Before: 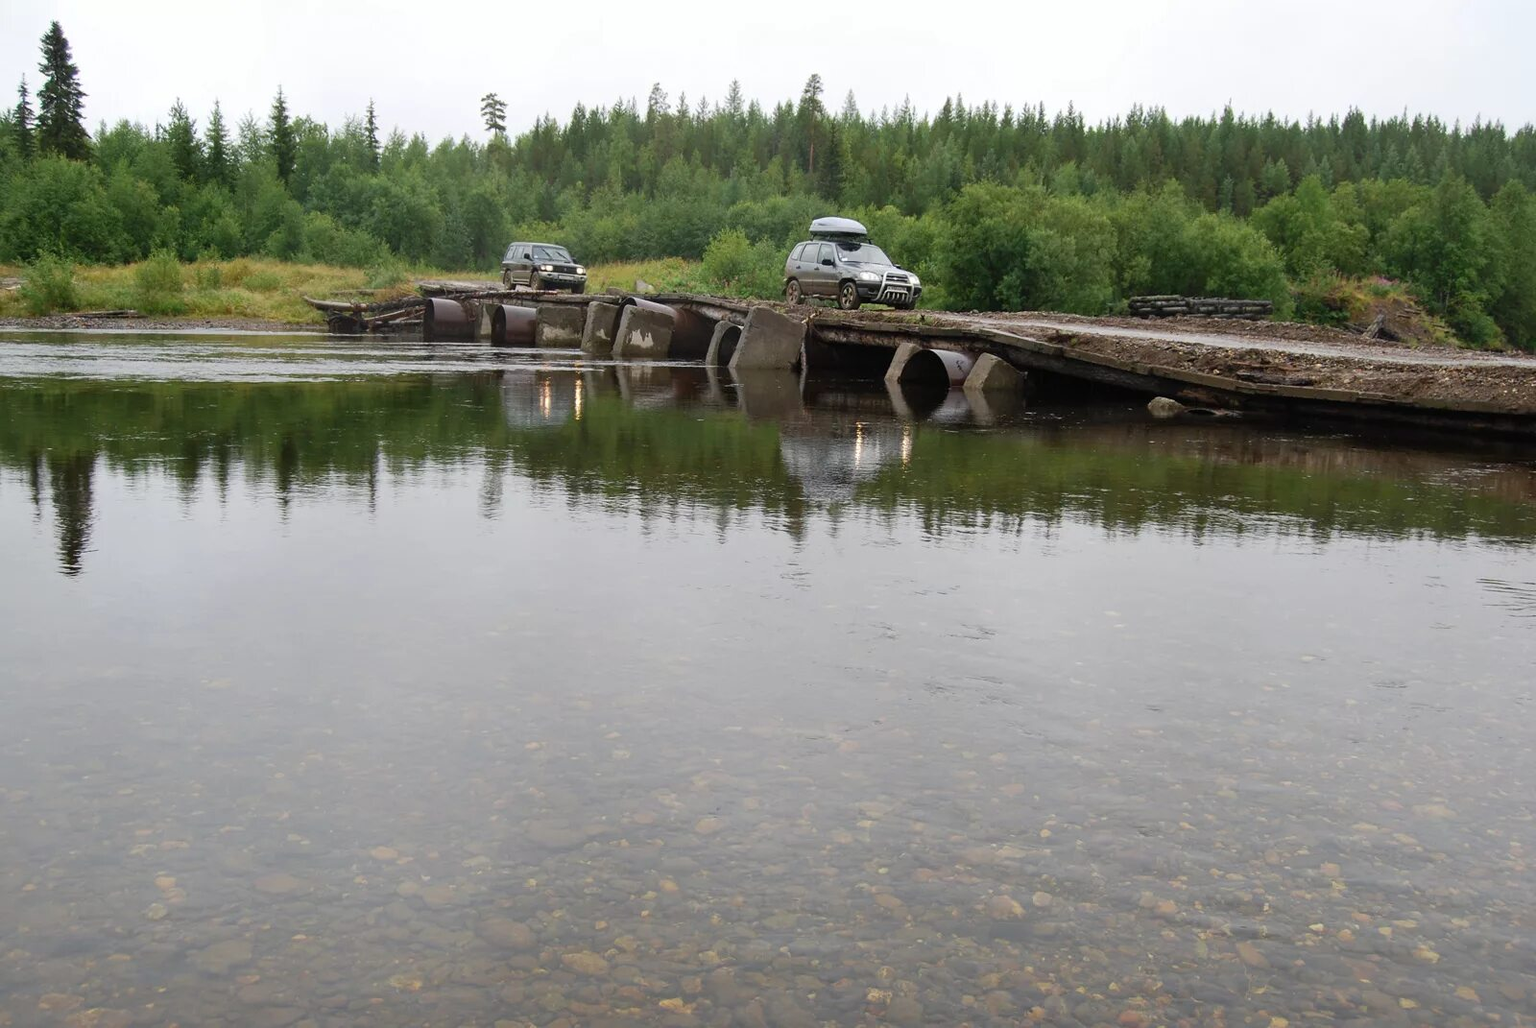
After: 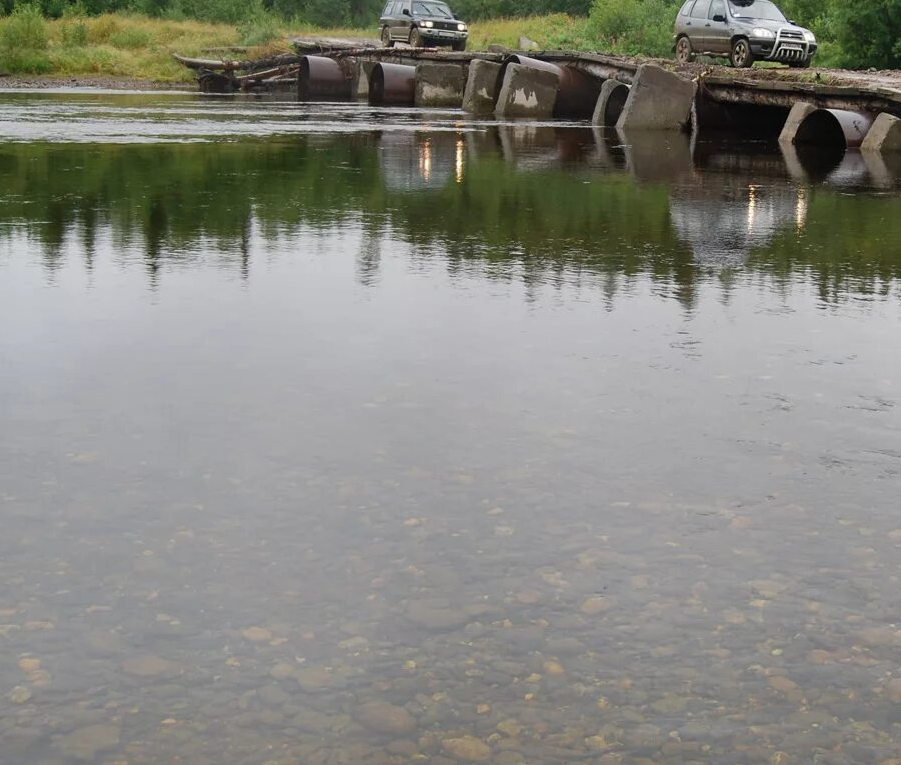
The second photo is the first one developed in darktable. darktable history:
crop: left 8.966%, top 23.852%, right 34.699%, bottom 4.703%
shadows and highlights: low approximation 0.01, soften with gaussian
